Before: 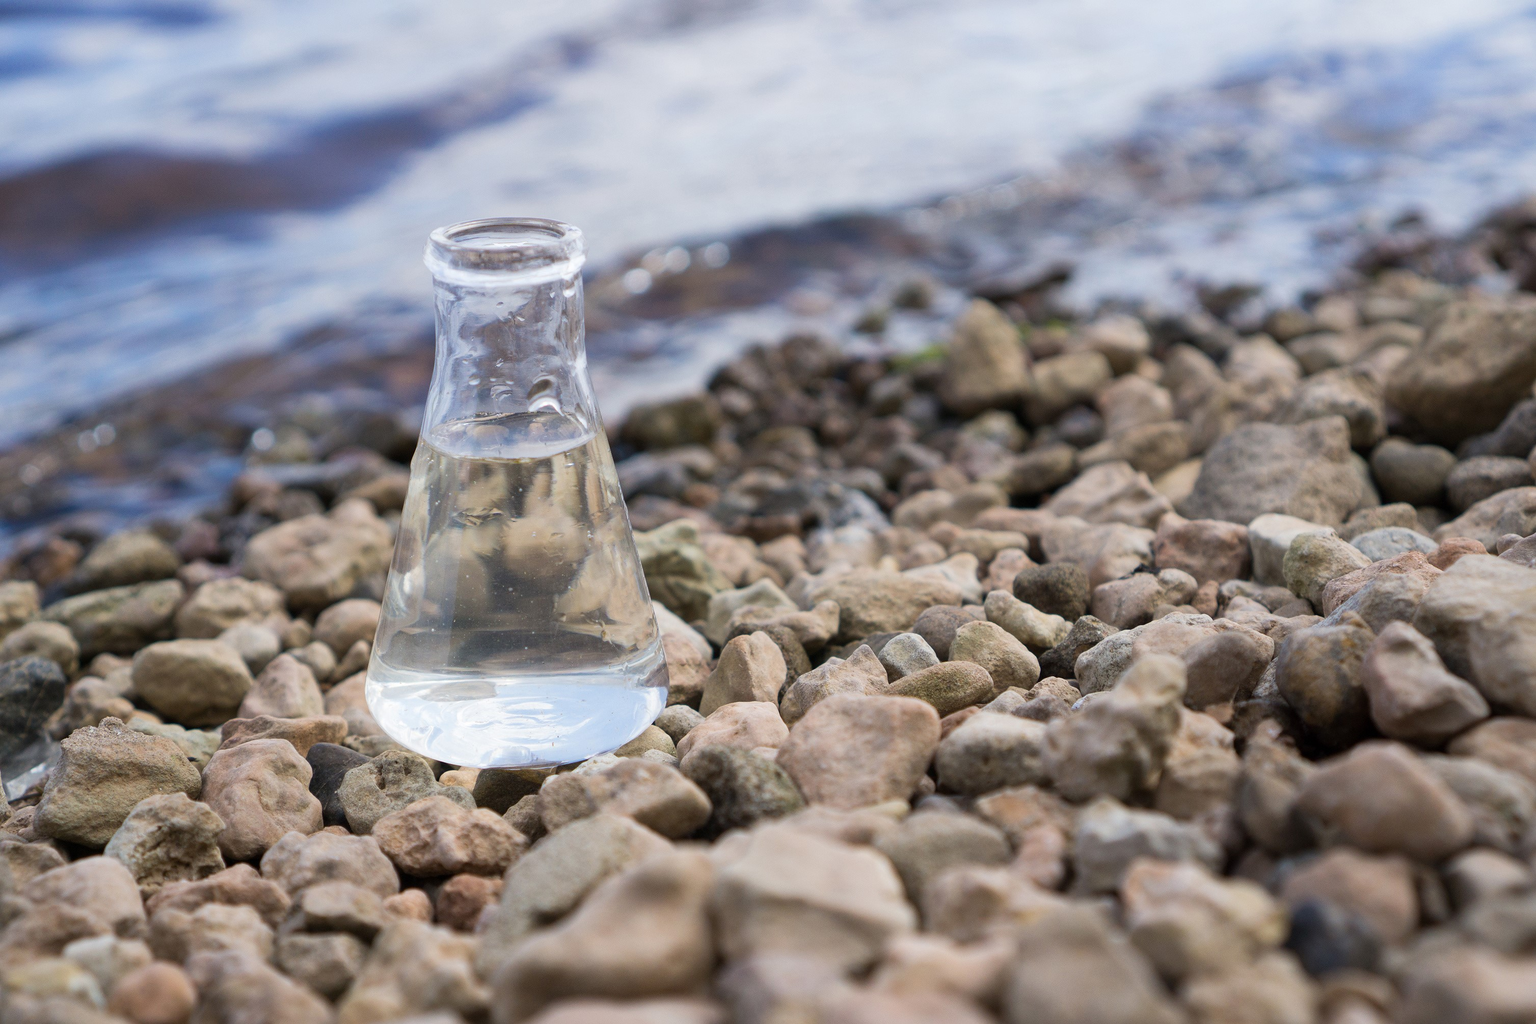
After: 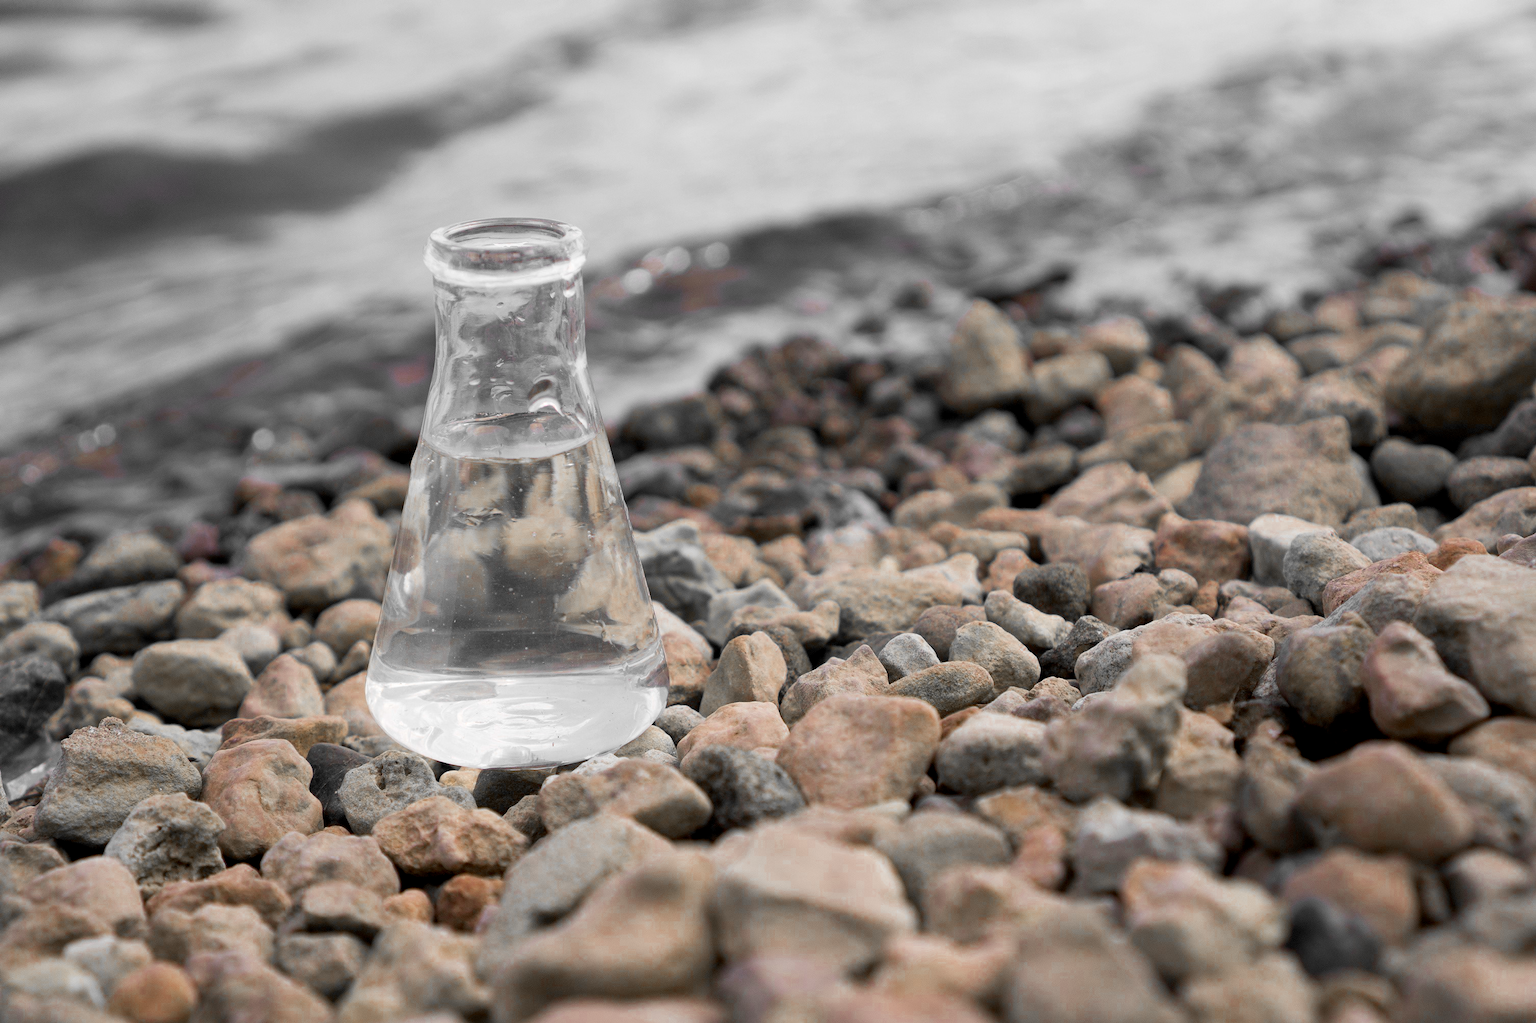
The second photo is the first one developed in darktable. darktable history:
color balance rgb: shadows lift › chroma 2%, shadows lift › hue 217.2°, power › hue 60°, highlights gain › chroma 1%, highlights gain › hue 69.6°, global offset › luminance -0.5%, perceptual saturation grading › global saturation 15%, global vibrance 15%
color balance: output saturation 120%
color zones: curves: ch0 [(0, 0.497) (0.096, 0.361) (0.221, 0.538) (0.429, 0.5) (0.571, 0.5) (0.714, 0.5) (0.857, 0.5) (1, 0.497)]; ch1 [(0, 0.5) (0.143, 0.5) (0.257, -0.002) (0.429, 0.04) (0.571, -0.001) (0.714, -0.015) (0.857, 0.024) (1, 0.5)]
